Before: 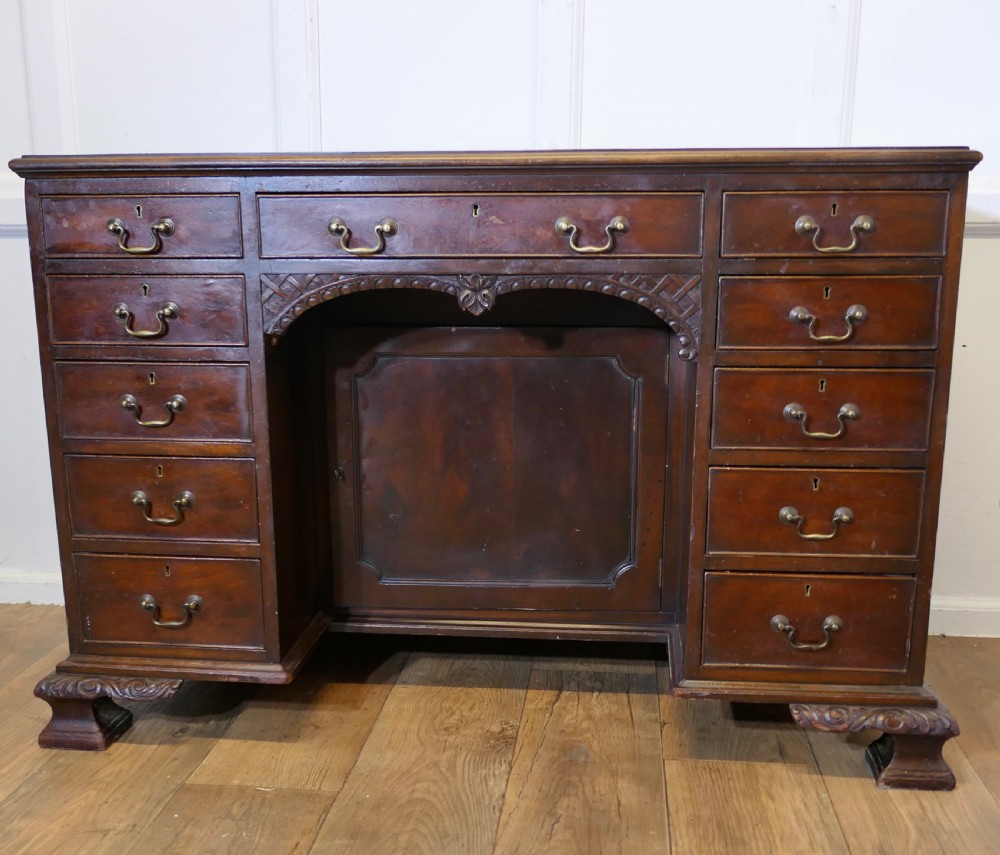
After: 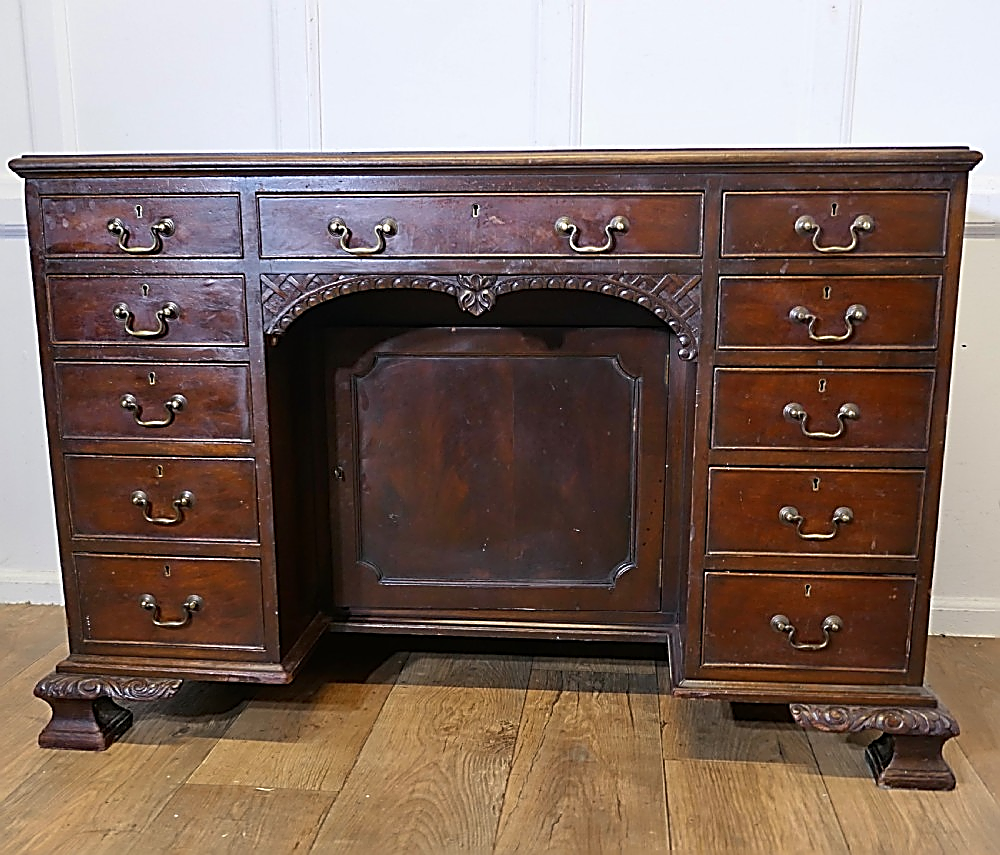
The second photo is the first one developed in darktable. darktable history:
sharpen: amount 1.861
